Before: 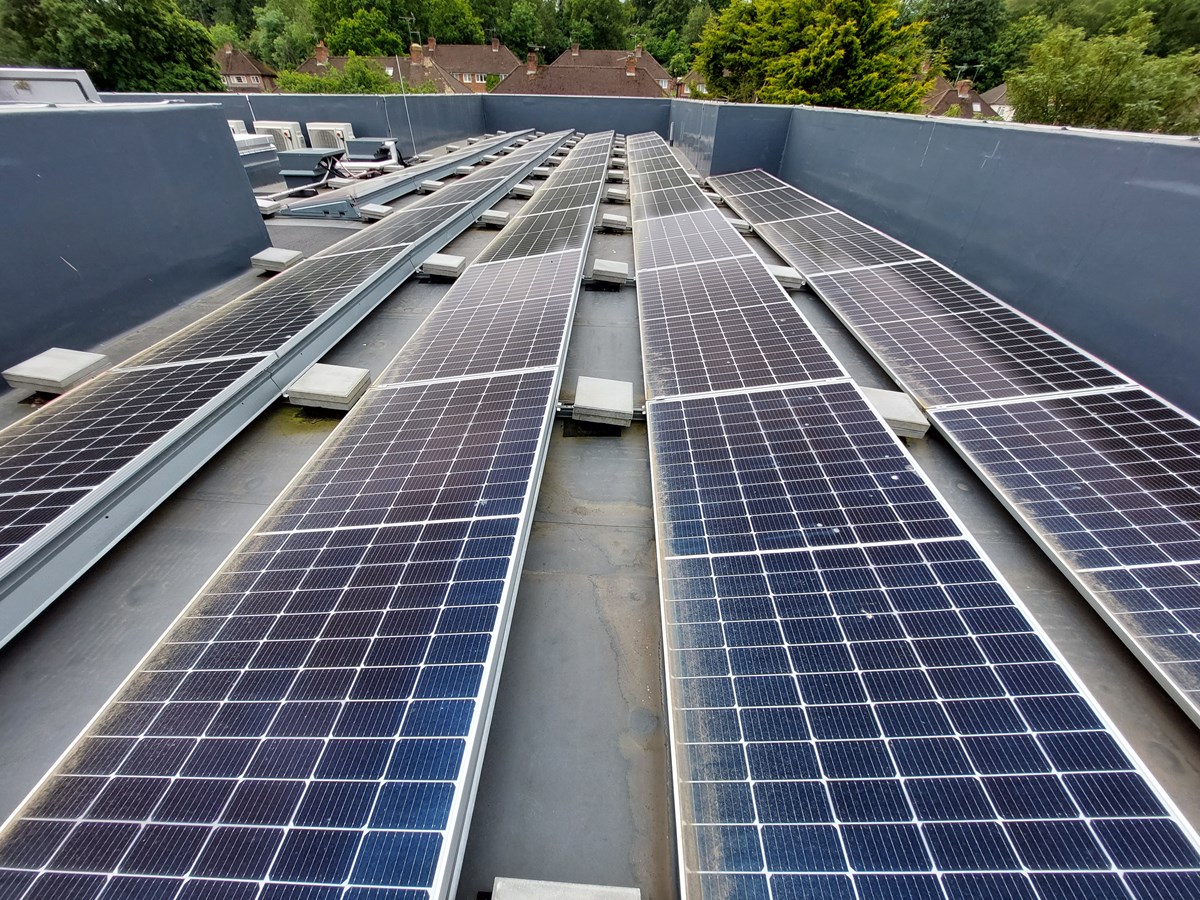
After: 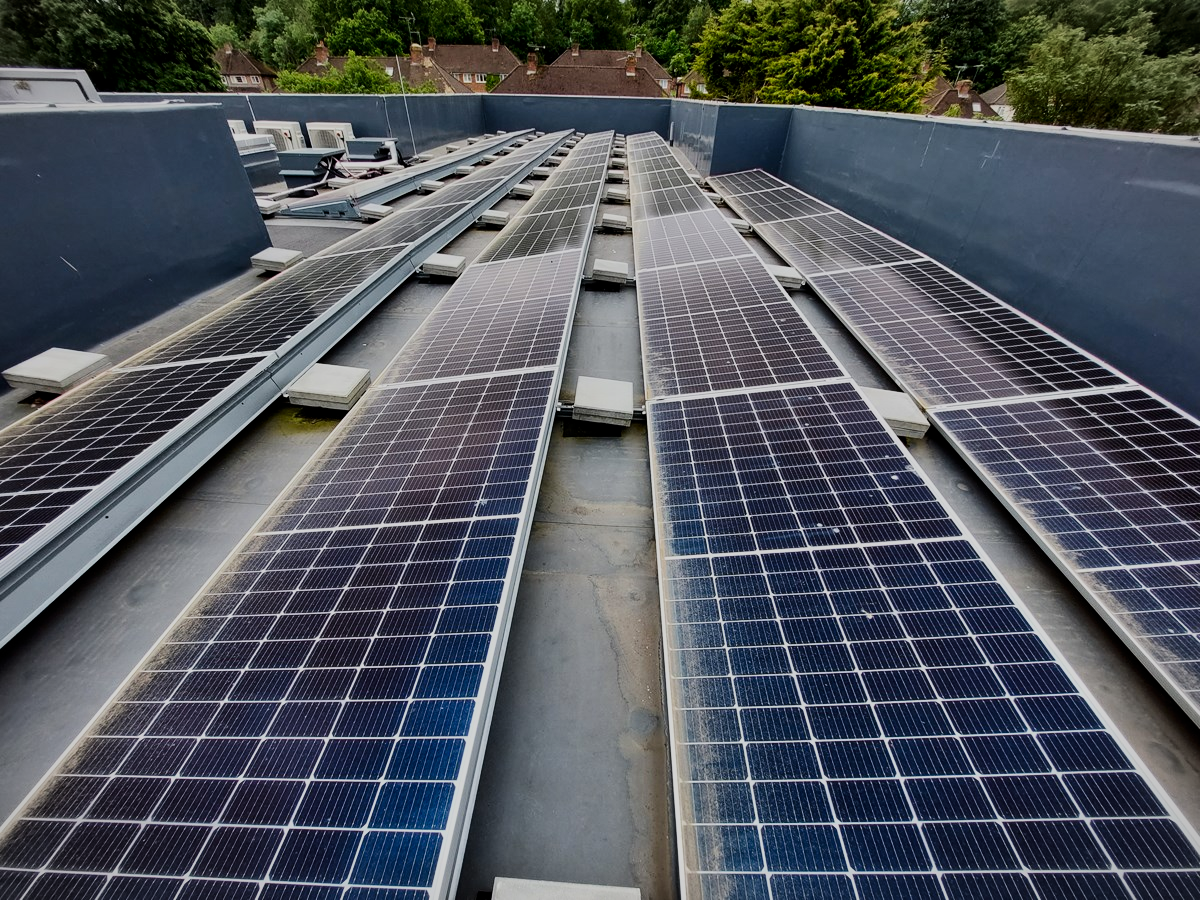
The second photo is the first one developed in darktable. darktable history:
contrast brightness saturation: contrast 0.204, brightness -0.102, saturation 0.101
vignetting: fall-off start 99.35%, brightness -0.266, width/height ratio 1.319, unbound false
filmic rgb: black relative exposure -7.33 EV, white relative exposure 5.05 EV, hardness 3.2, color science v5 (2021), contrast in shadows safe, contrast in highlights safe
